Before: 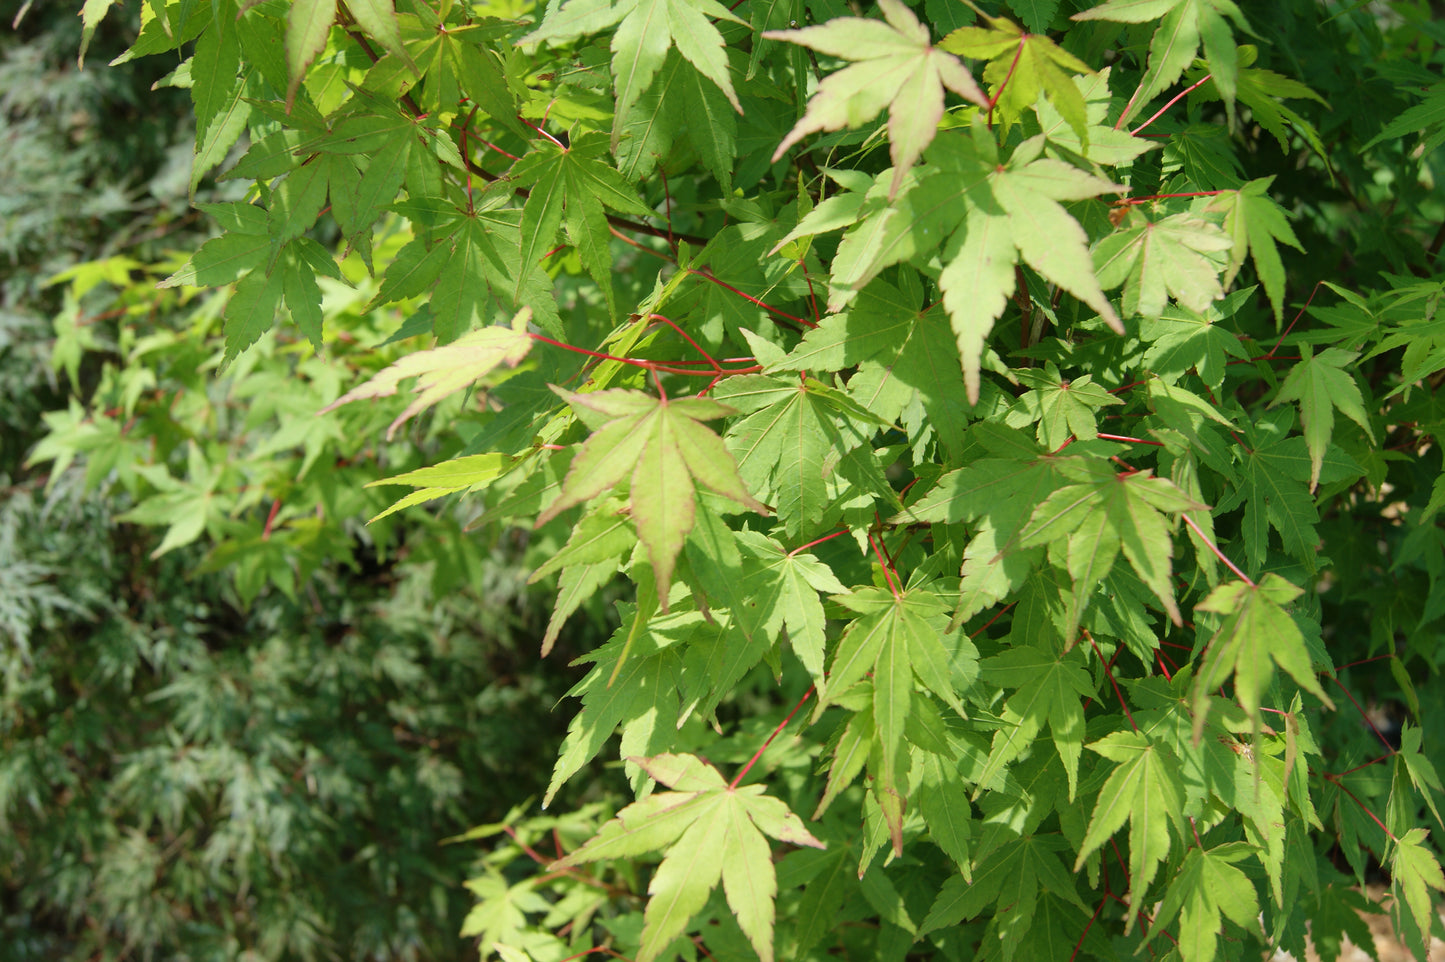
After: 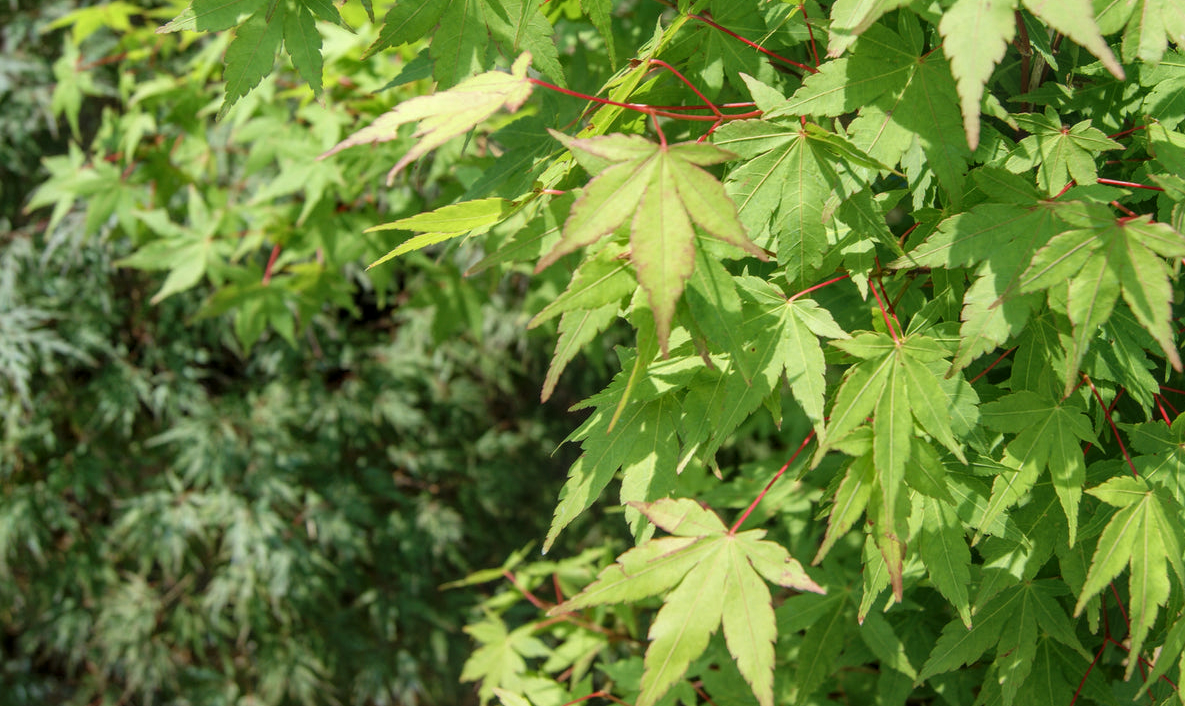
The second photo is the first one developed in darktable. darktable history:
local contrast: highlights 0%, shadows 0%, detail 133%
crop: top 26.531%, right 17.959%
